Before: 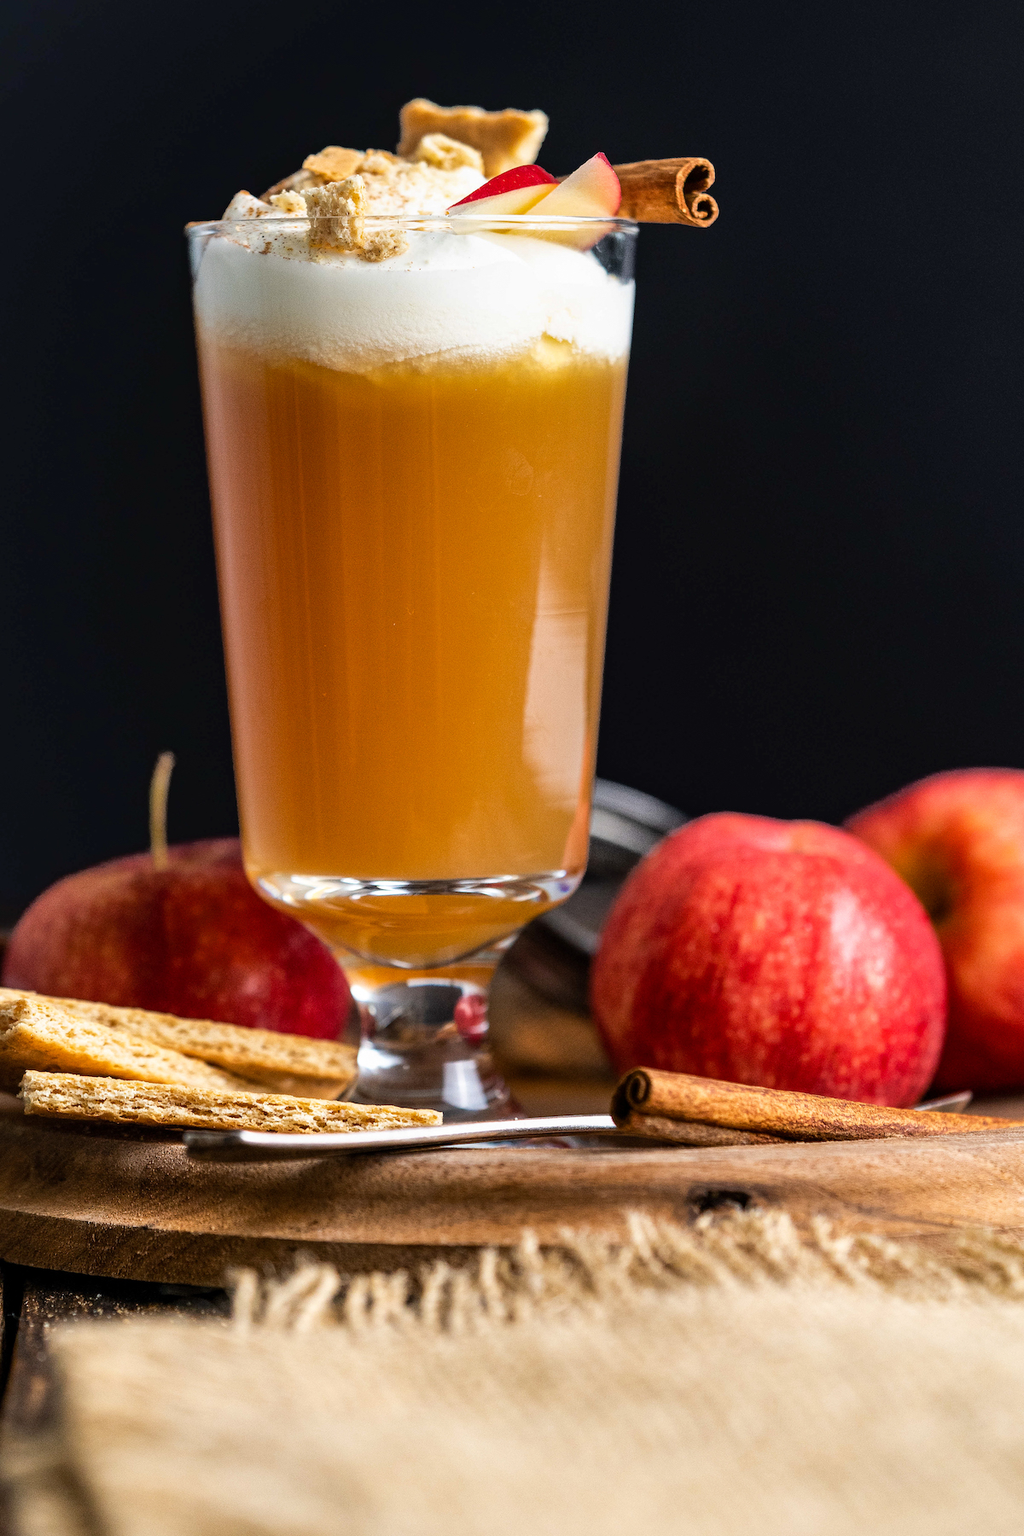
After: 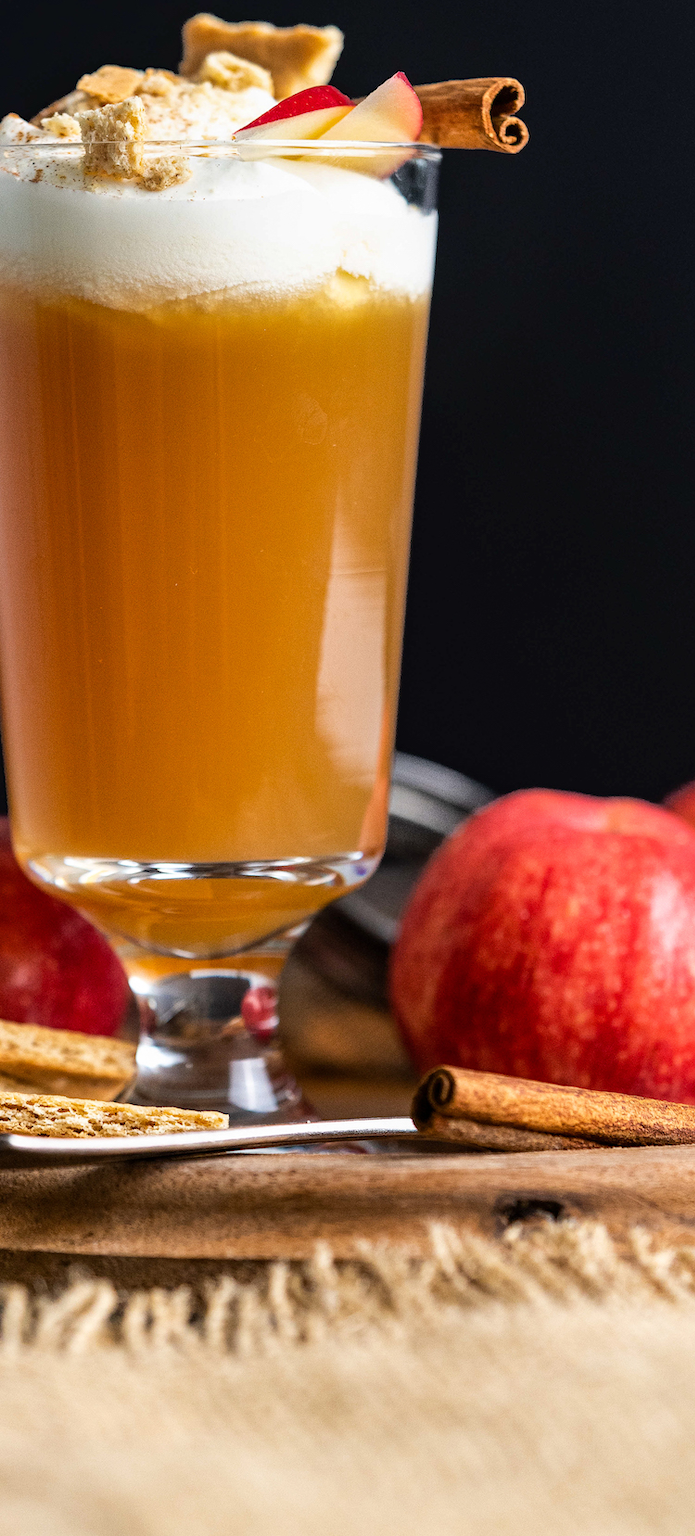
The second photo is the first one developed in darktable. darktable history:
crop and rotate: left 22.726%, top 5.62%, right 14.743%, bottom 2.296%
